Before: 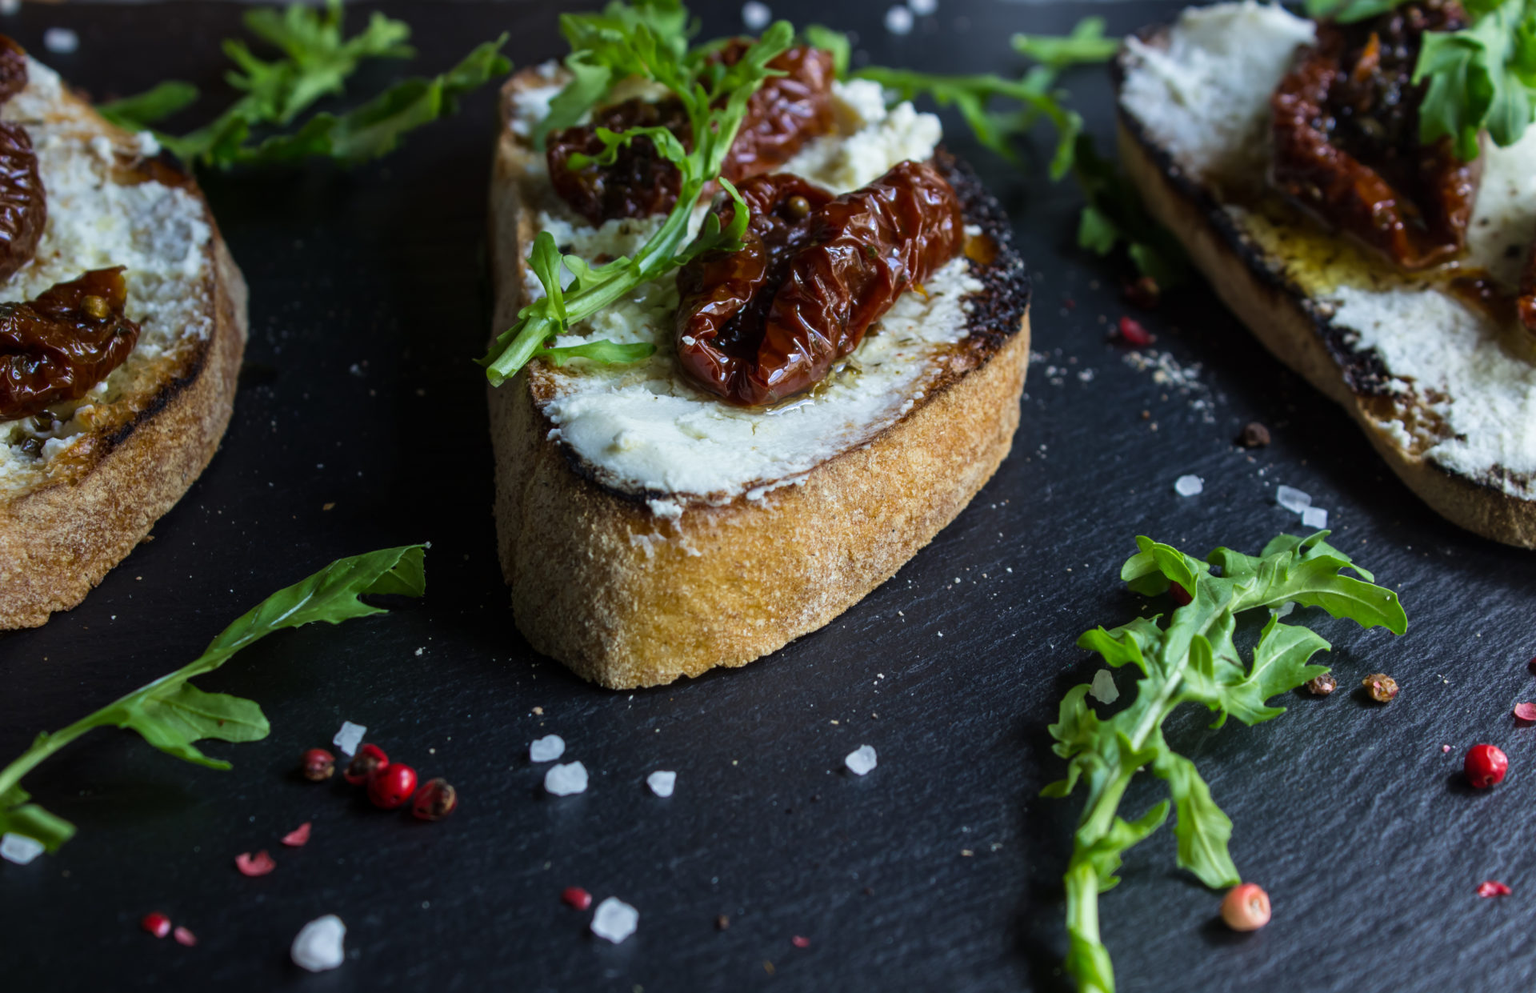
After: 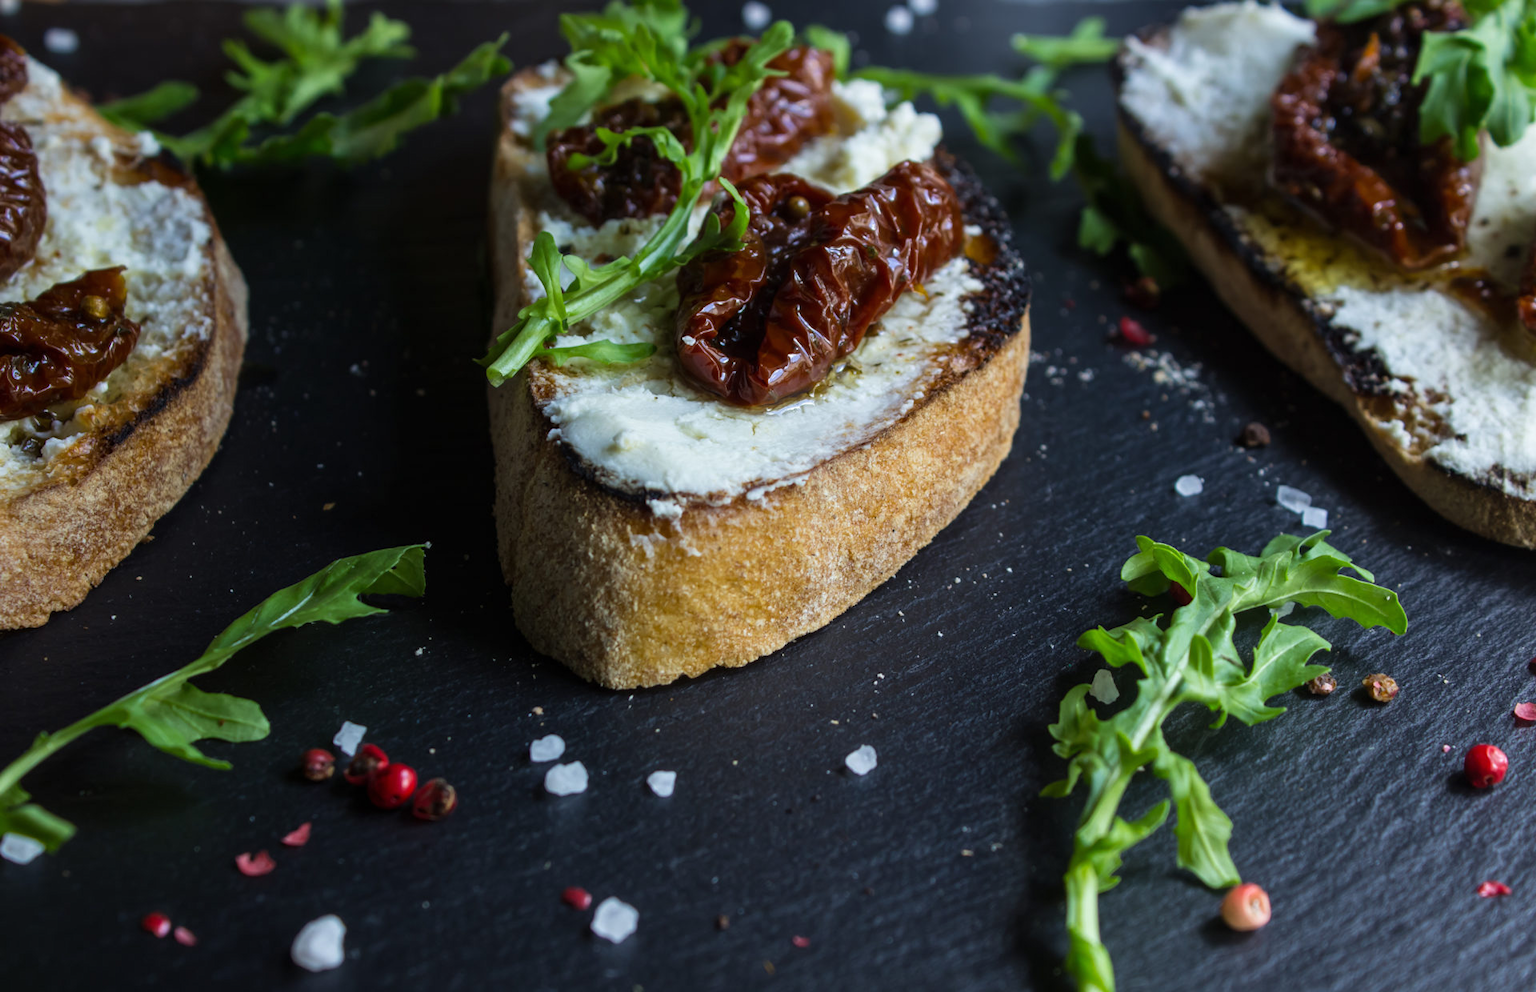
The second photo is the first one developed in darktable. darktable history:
exposure: black level correction 0, compensate exposure bias true, compensate highlight preservation false
